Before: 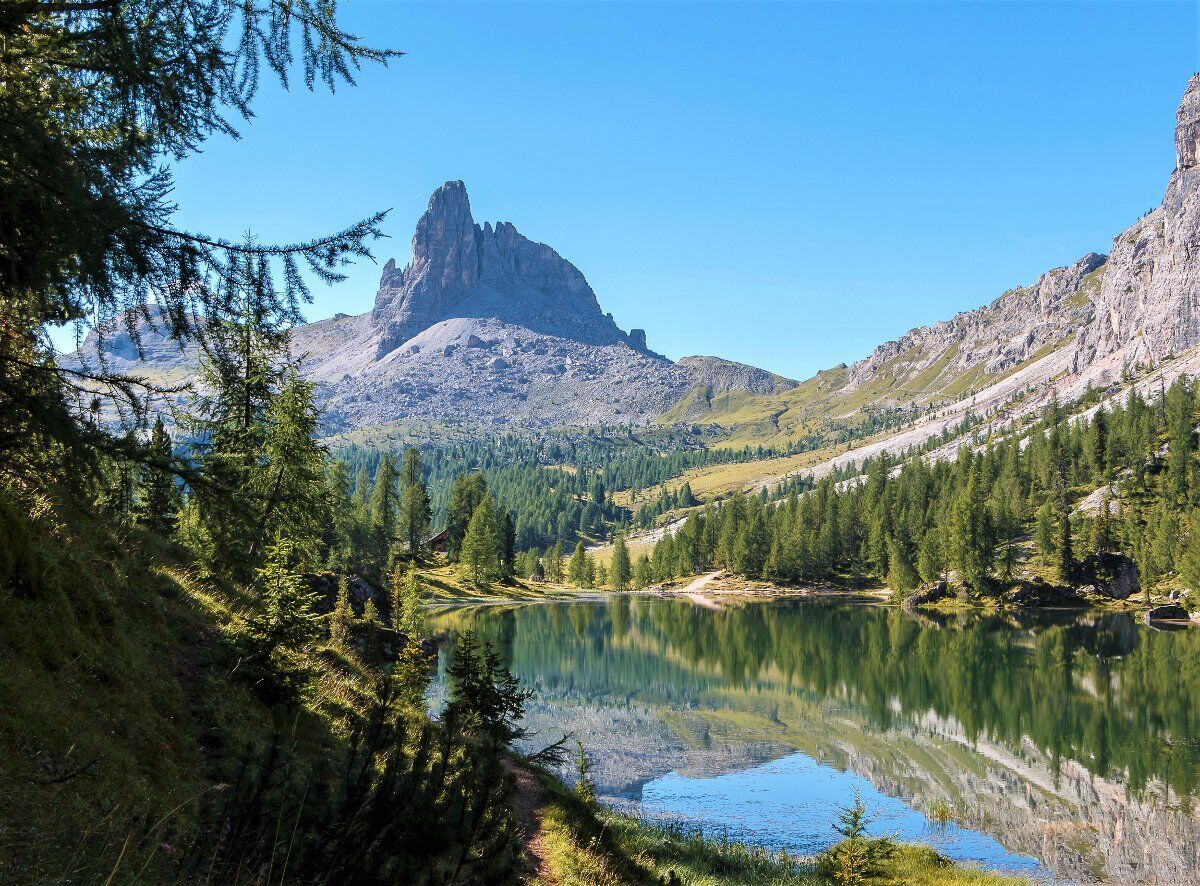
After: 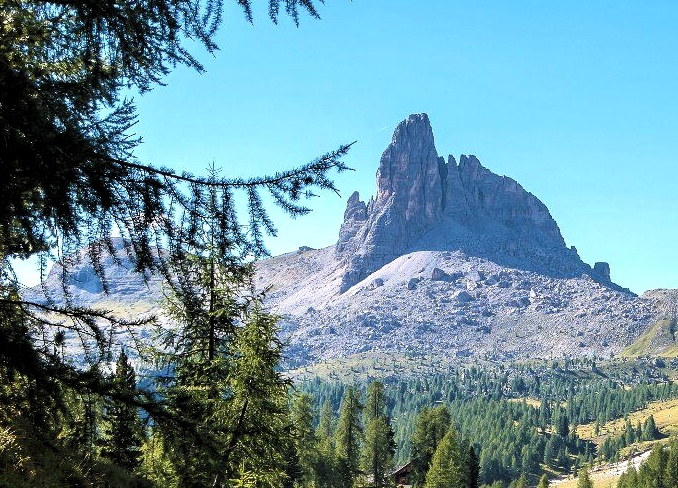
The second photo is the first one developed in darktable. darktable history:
crop and rotate: left 3.022%, top 7.629%, right 40.449%, bottom 37.258%
levels: levels [0.055, 0.477, 0.9]
